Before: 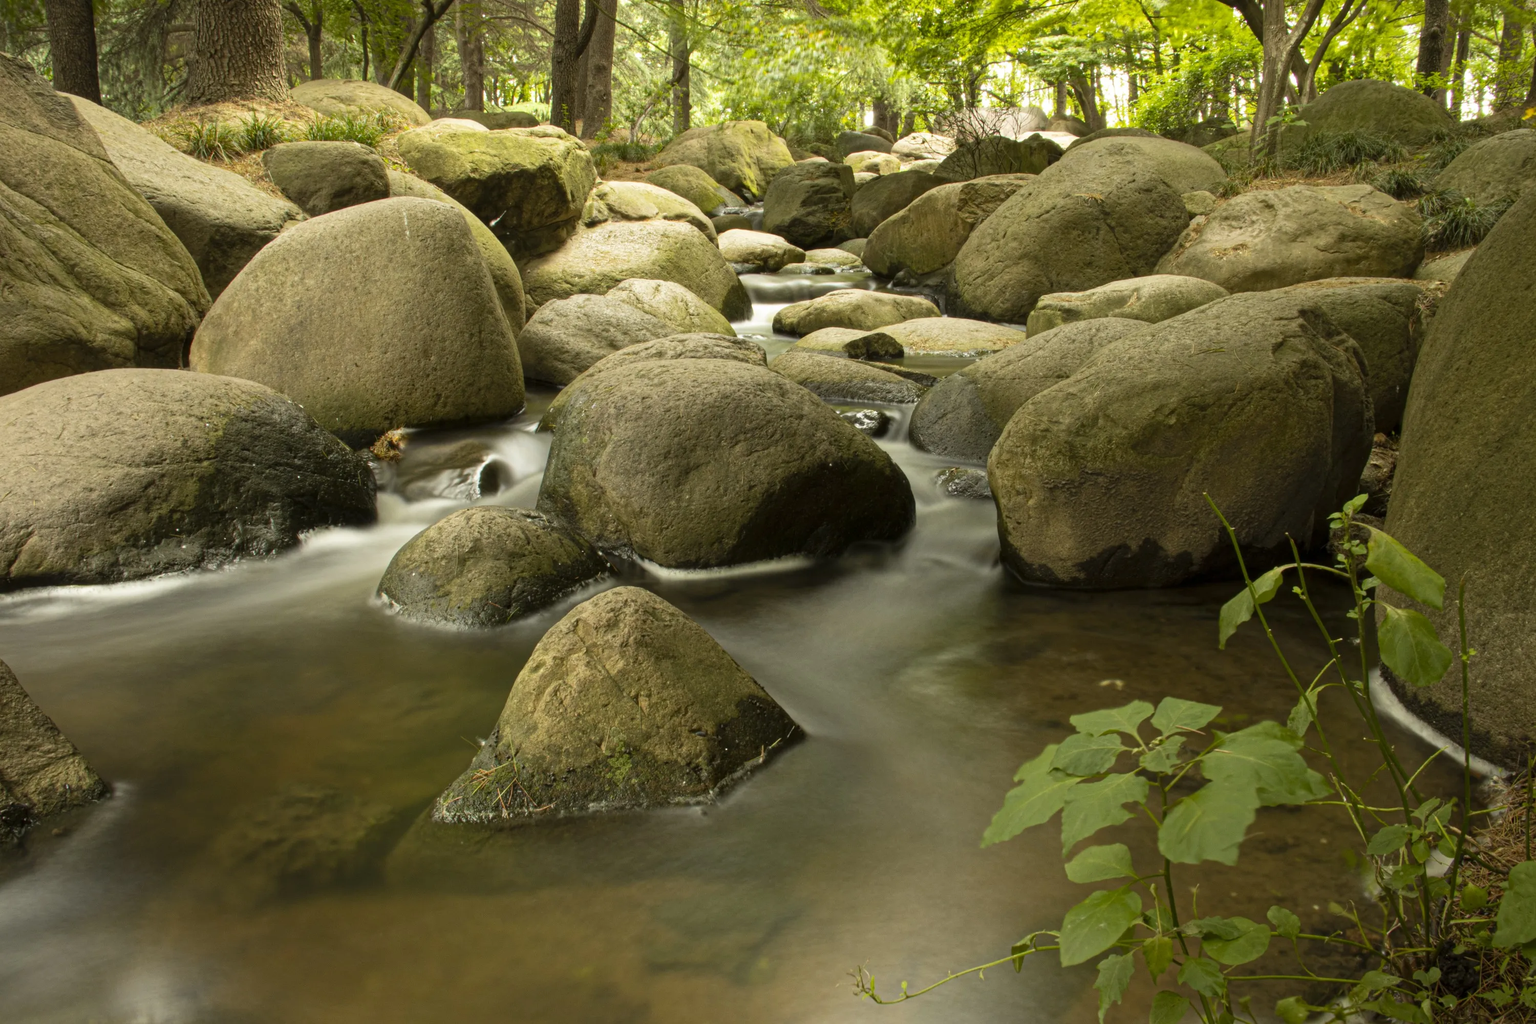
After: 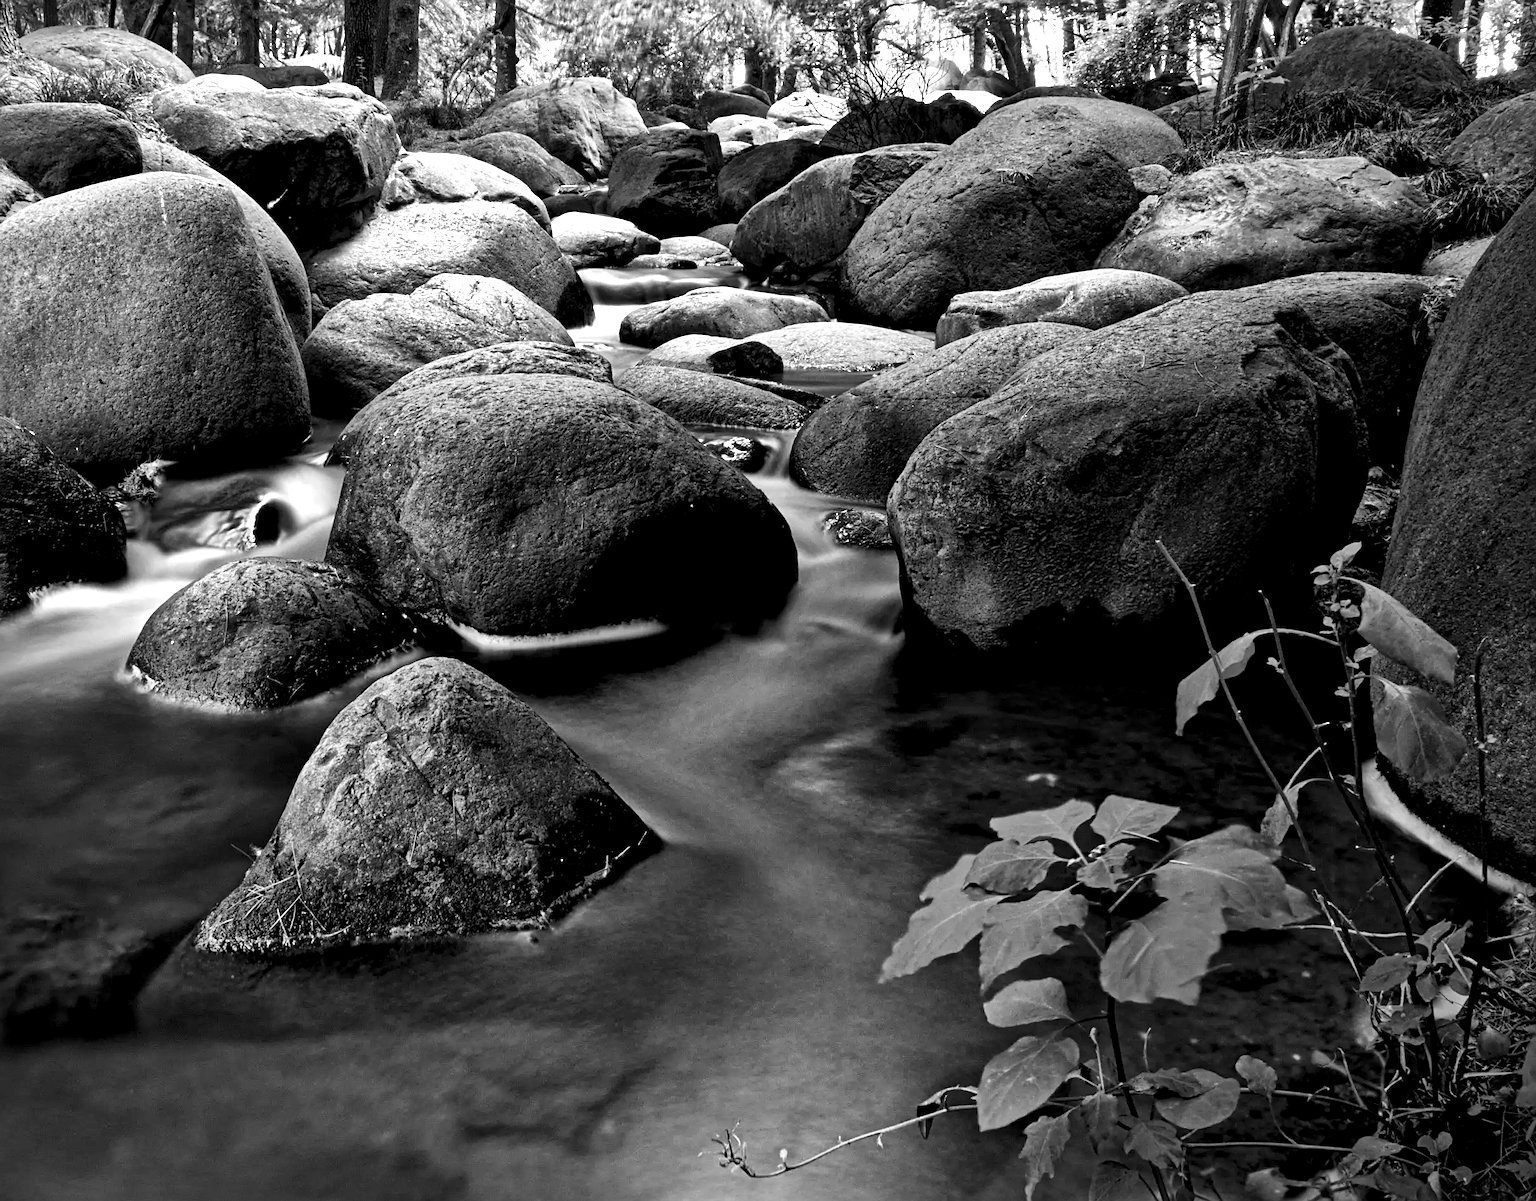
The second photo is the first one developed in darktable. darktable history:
color balance: mode lift, gamma, gain (sRGB), lift [1.014, 0.966, 0.918, 0.87], gamma [0.86, 0.734, 0.918, 0.976], gain [1.063, 1.13, 1.063, 0.86]
sharpen: on, module defaults
crop and rotate: left 17.959%, top 5.771%, right 1.742%
monochrome: a -4.13, b 5.16, size 1
local contrast: mode bilateral grid, contrast 44, coarseness 69, detail 214%, midtone range 0.2
